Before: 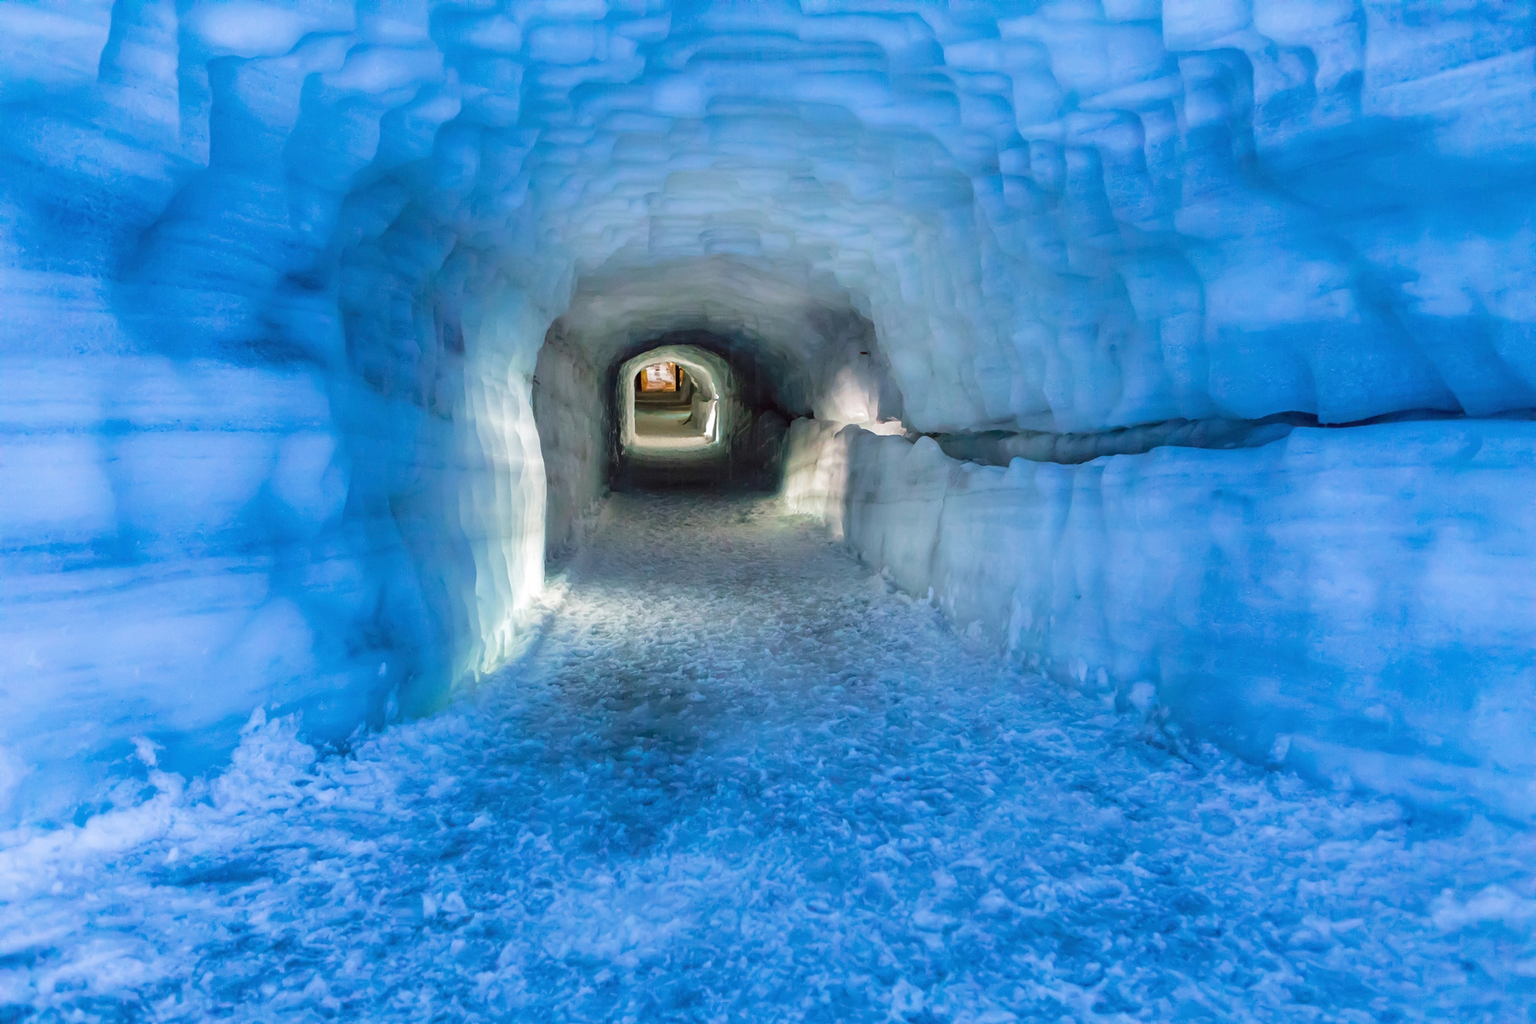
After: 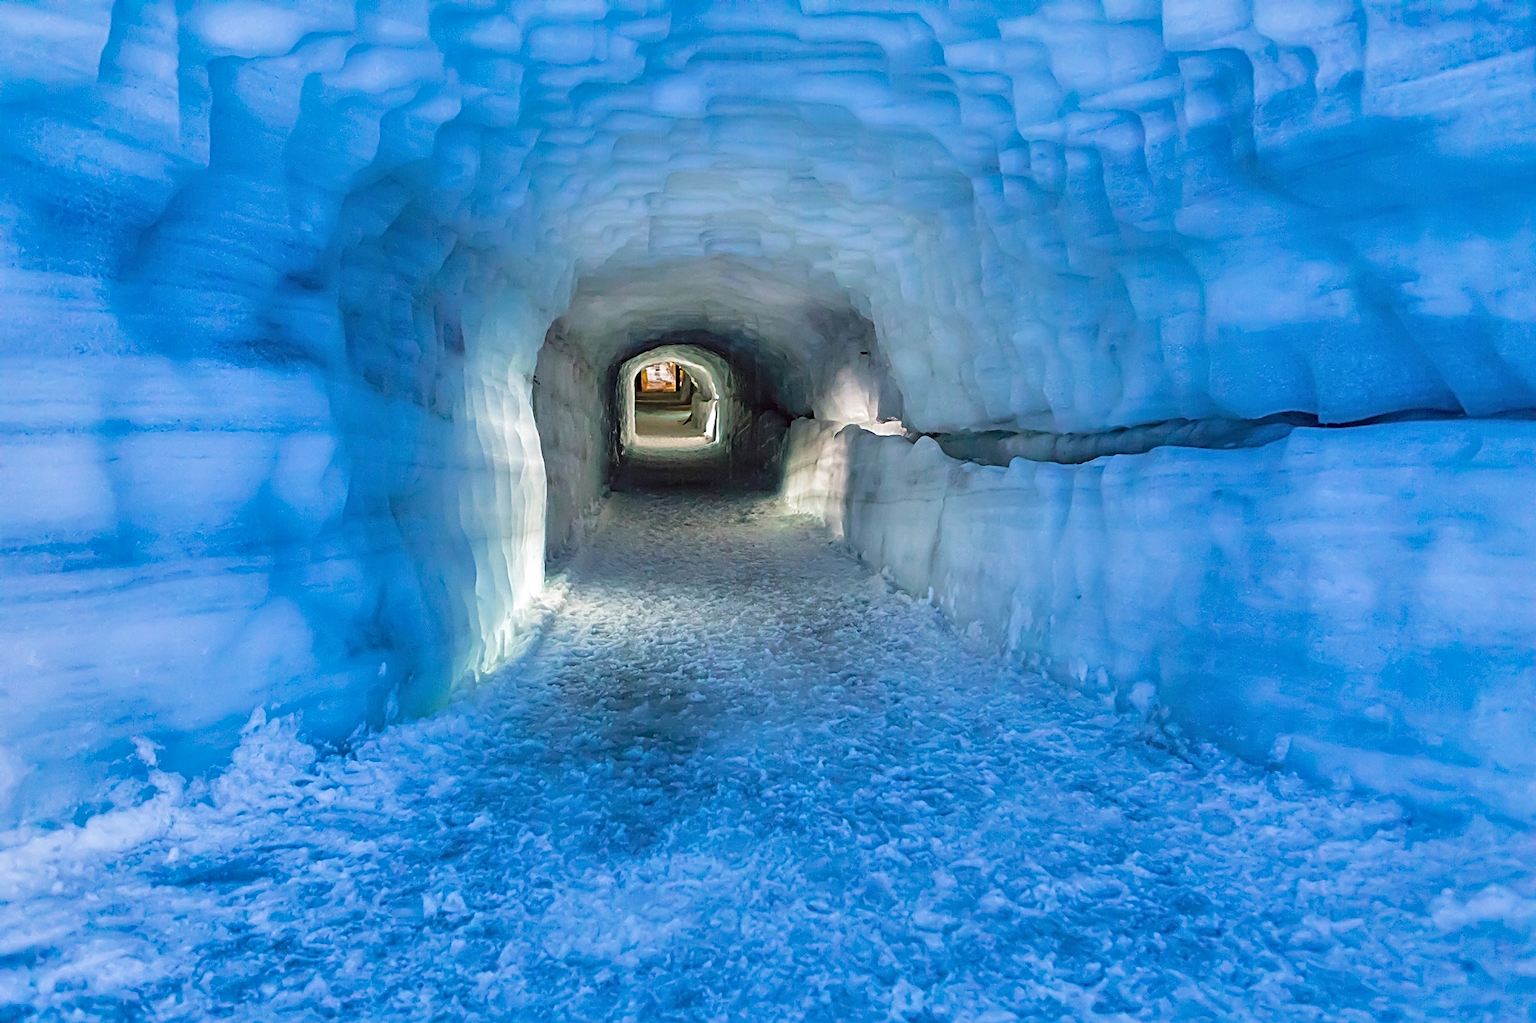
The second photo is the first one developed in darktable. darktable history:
tone equalizer: on, module defaults
sharpen: radius 2.817, amount 0.715
shadows and highlights: highlights color adjustment 0%, low approximation 0.01, soften with gaussian
